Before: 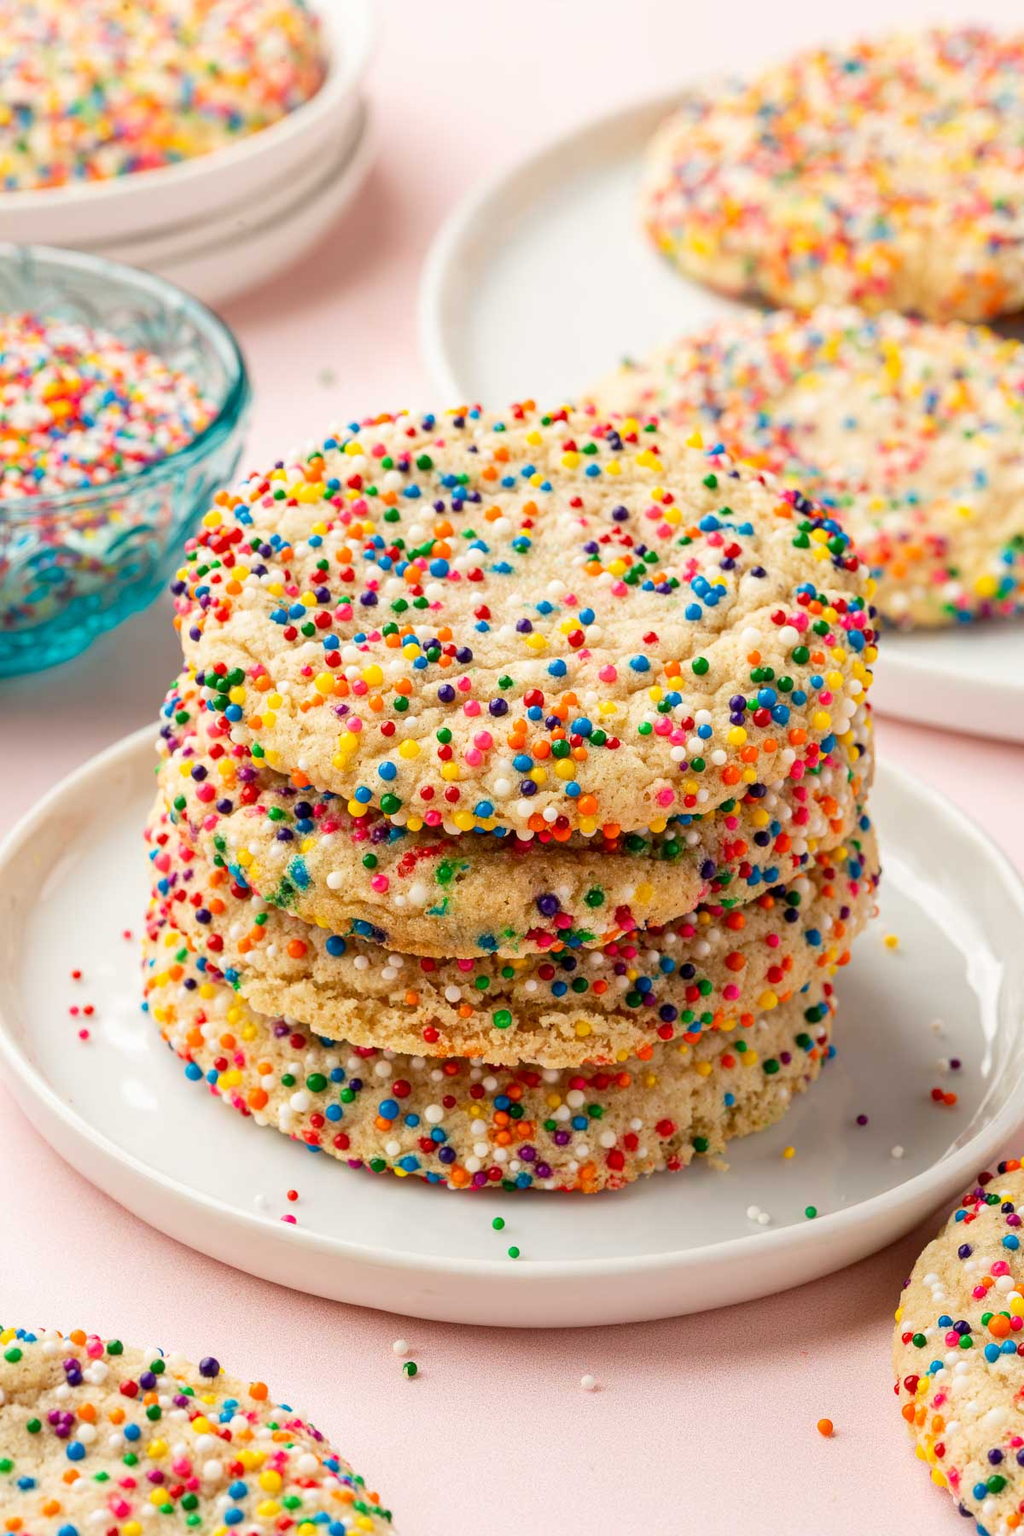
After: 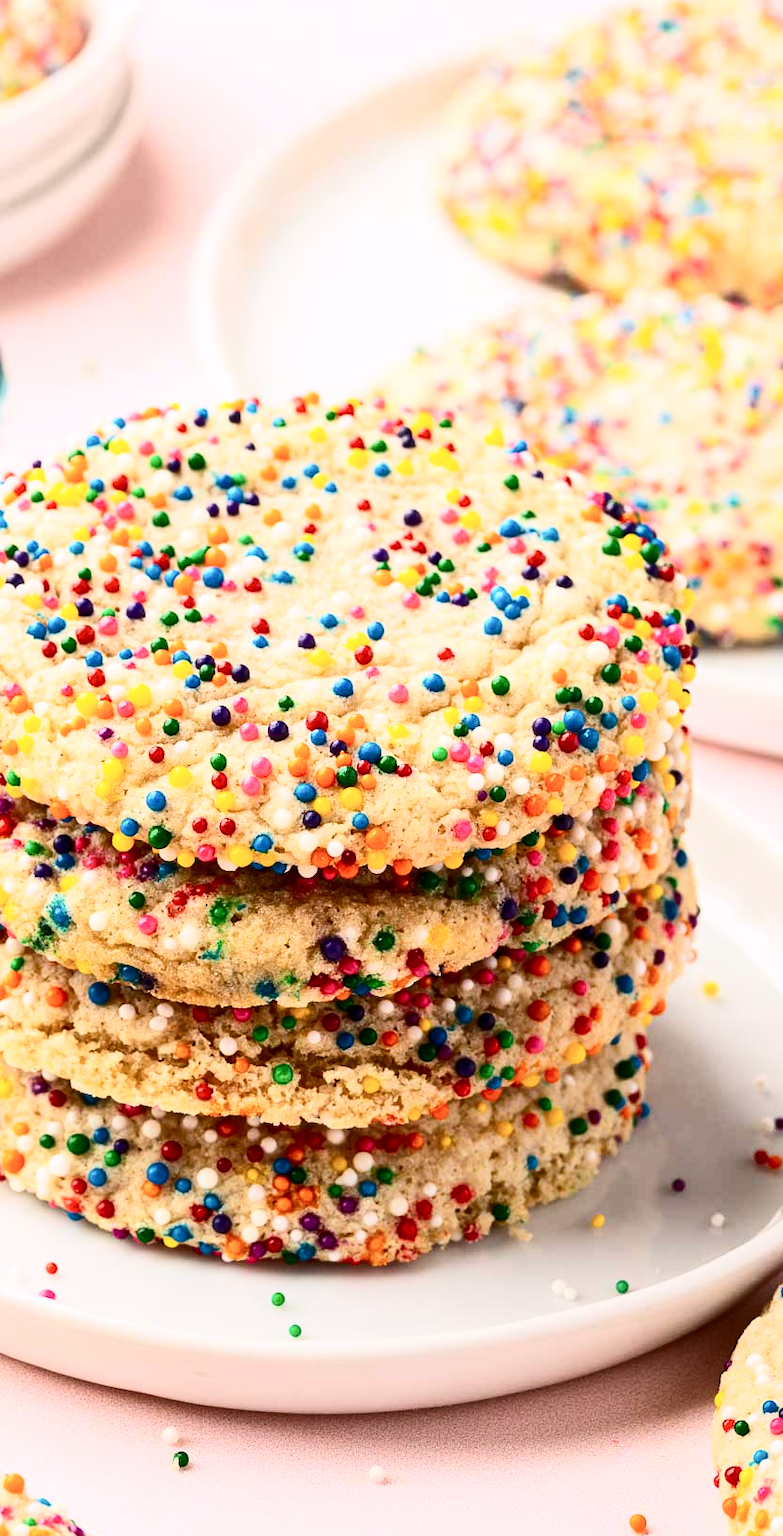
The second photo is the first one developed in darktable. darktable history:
crop and rotate: left 24.034%, top 2.838%, right 6.406%, bottom 6.299%
white balance: red 1.009, blue 1.027
contrast brightness saturation: contrast 0.39, brightness 0.1
